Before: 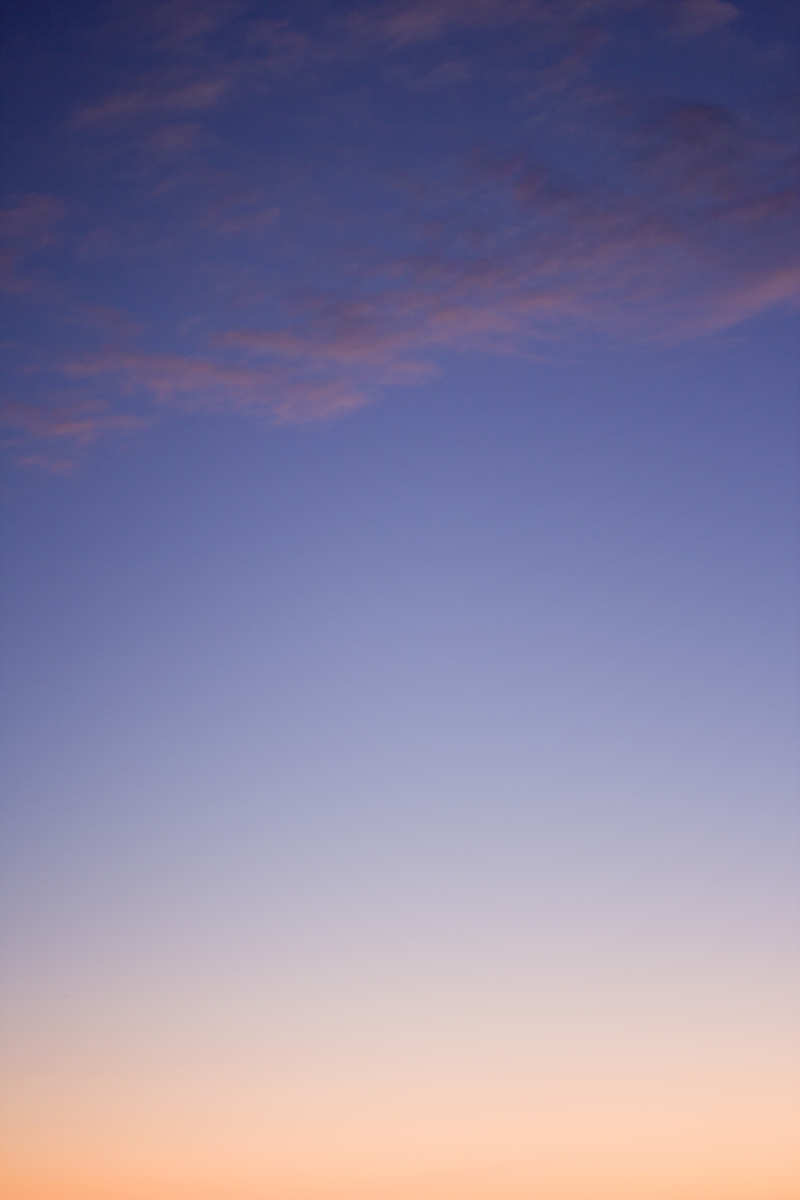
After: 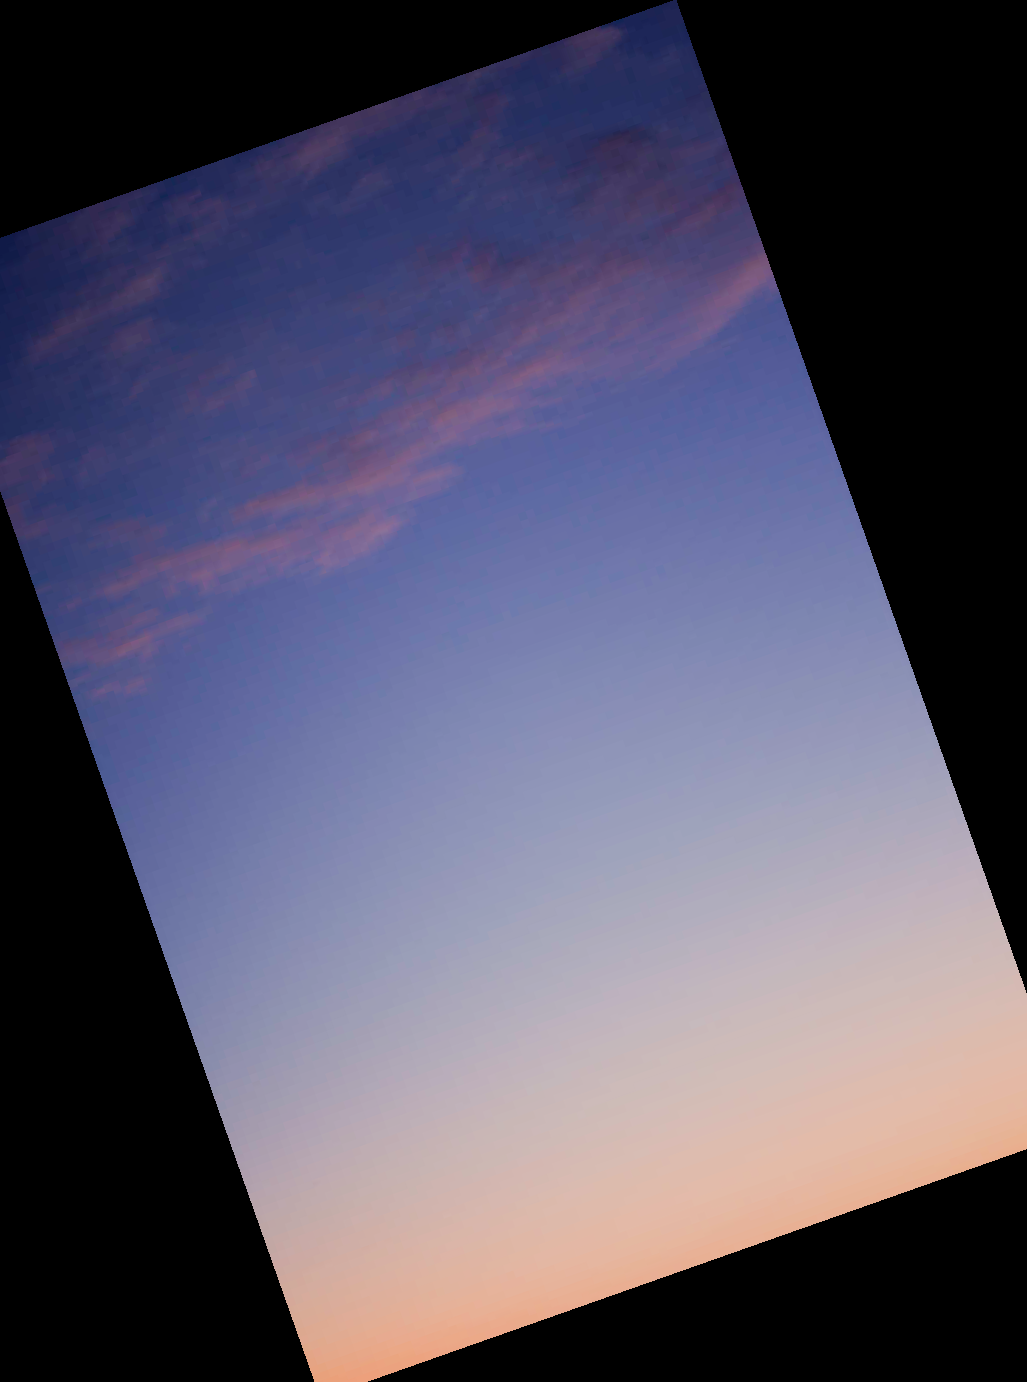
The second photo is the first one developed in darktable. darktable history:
filmic rgb: black relative exposure -7.65 EV, white relative exposure 4.56 EV, hardness 3.61, contrast 1.05
crop and rotate: angle 19.43°, left 6.812%, right 4.125%, bottom 1.087%
